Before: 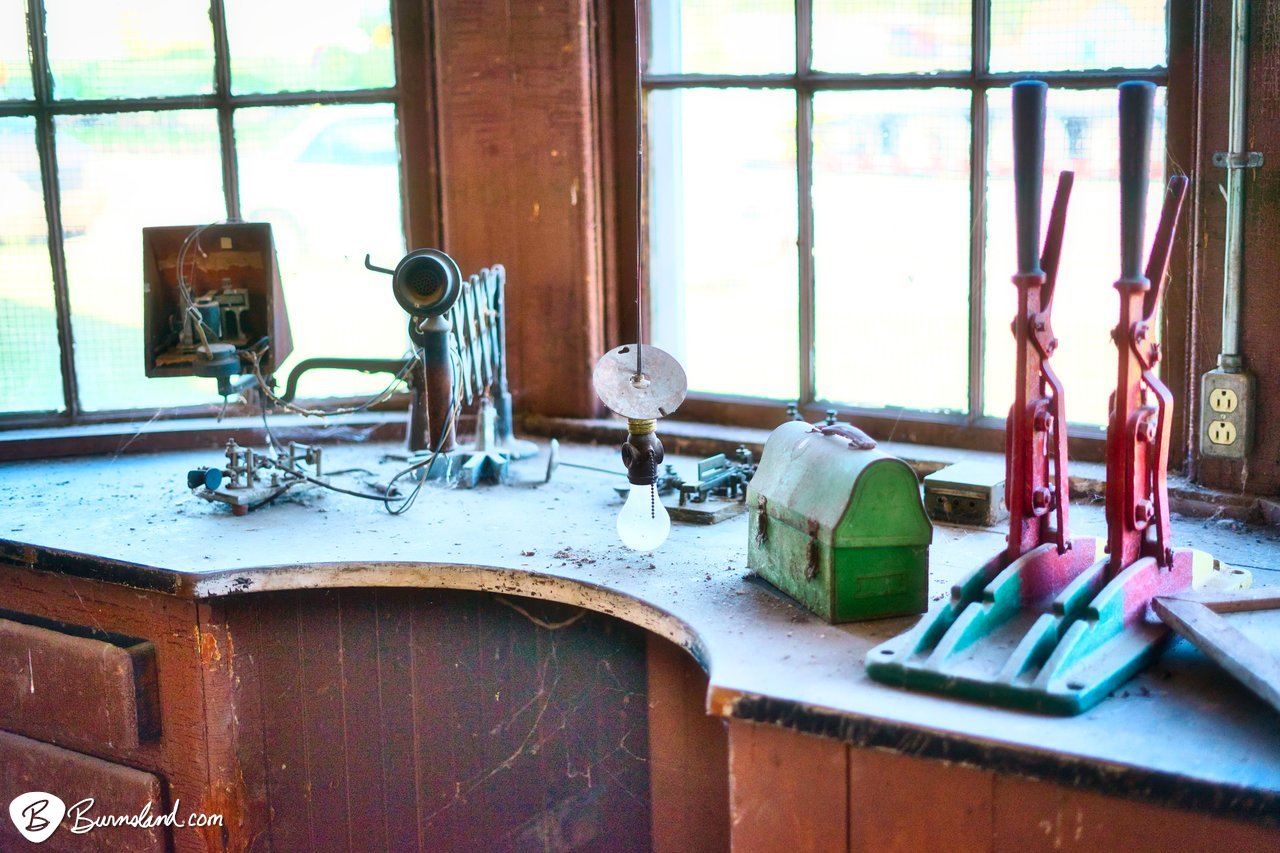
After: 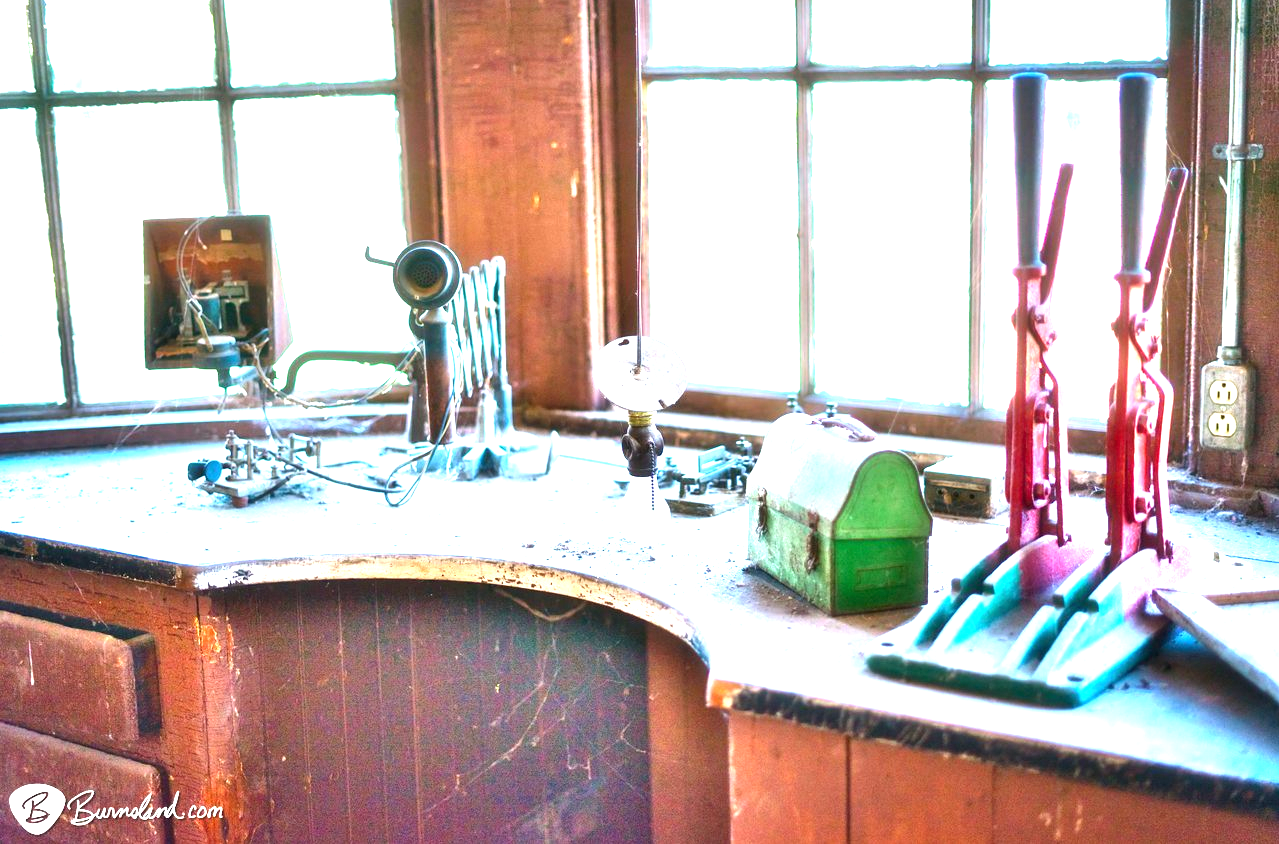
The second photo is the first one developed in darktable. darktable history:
crop: top 1.049%, right 0.001%
exposure: black level correction 0, exposure 1.45 EV, compensate exposure bias true, compensate highlight preservation false
